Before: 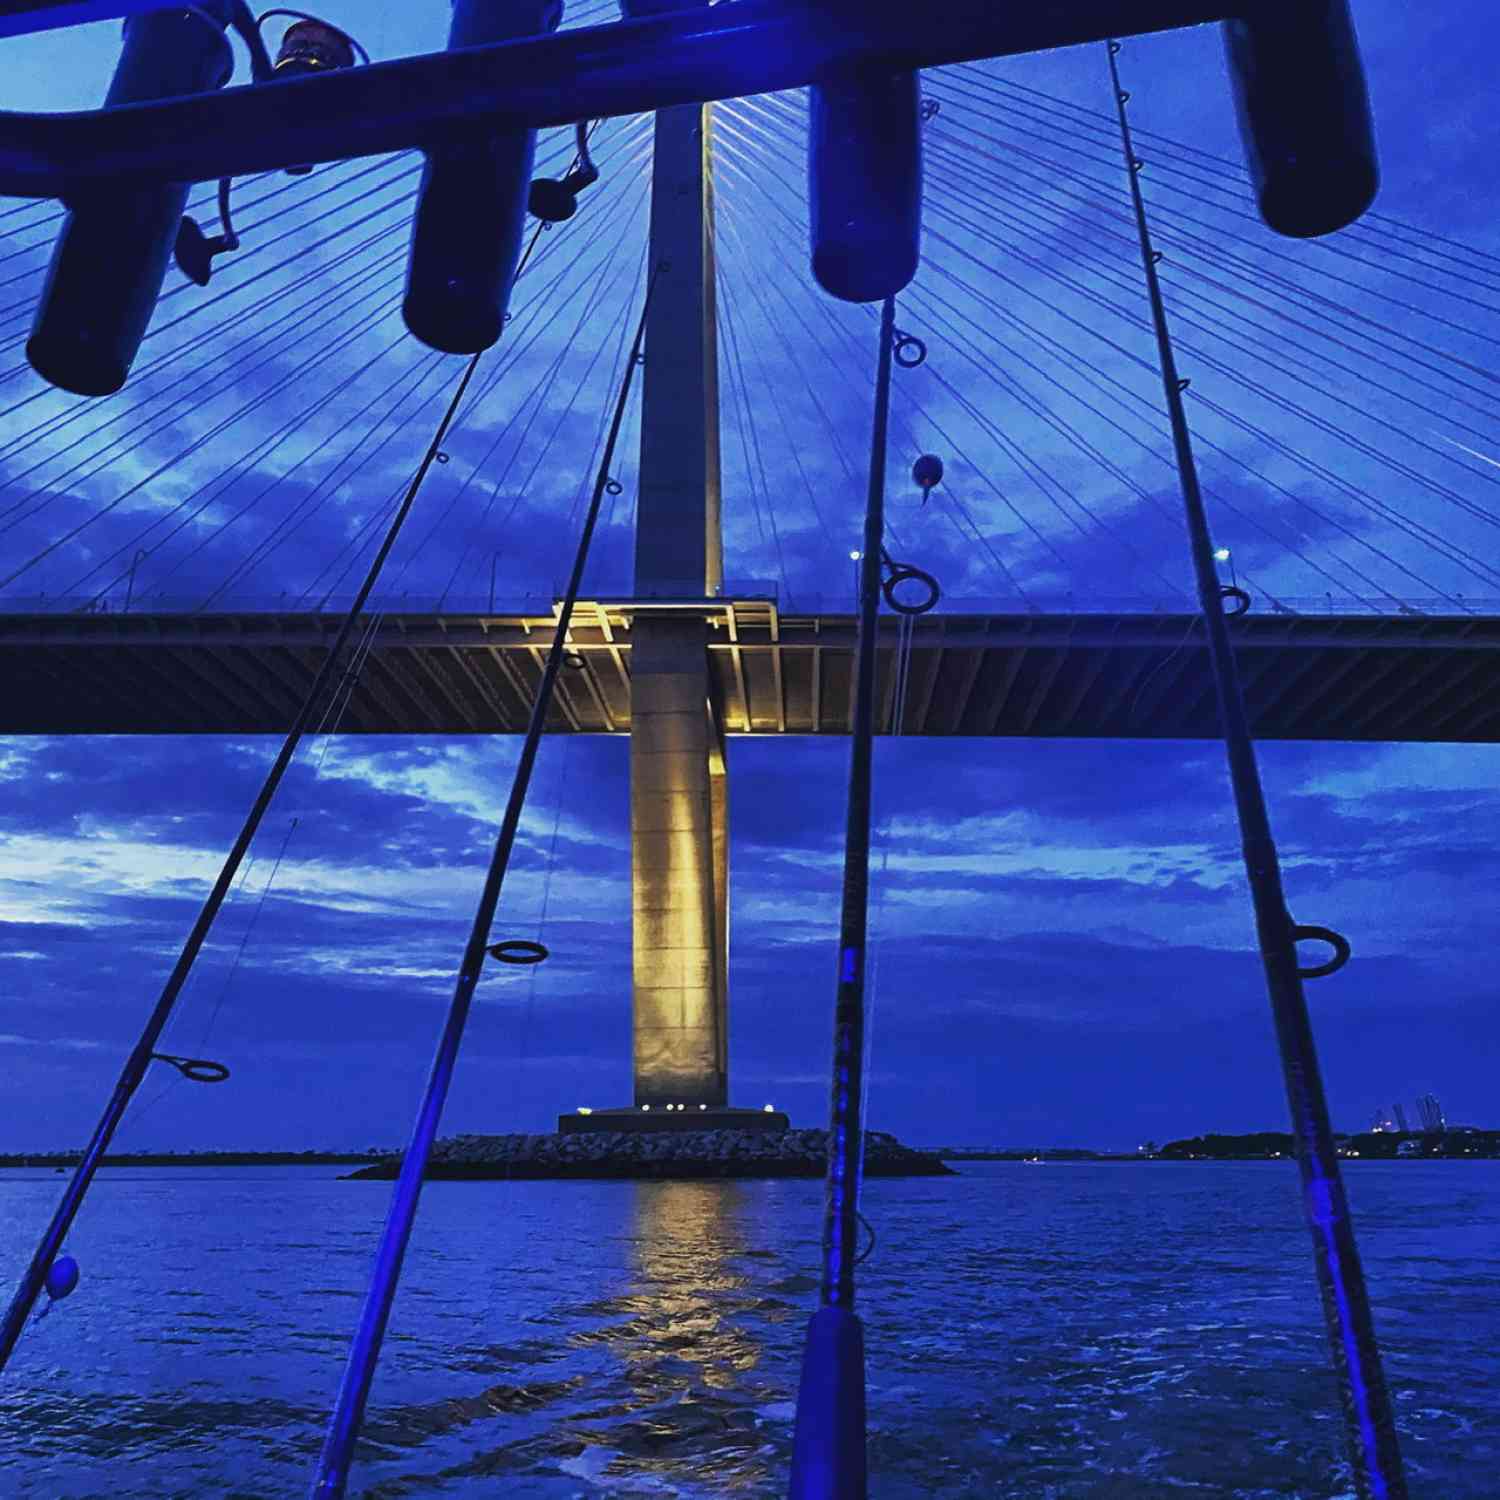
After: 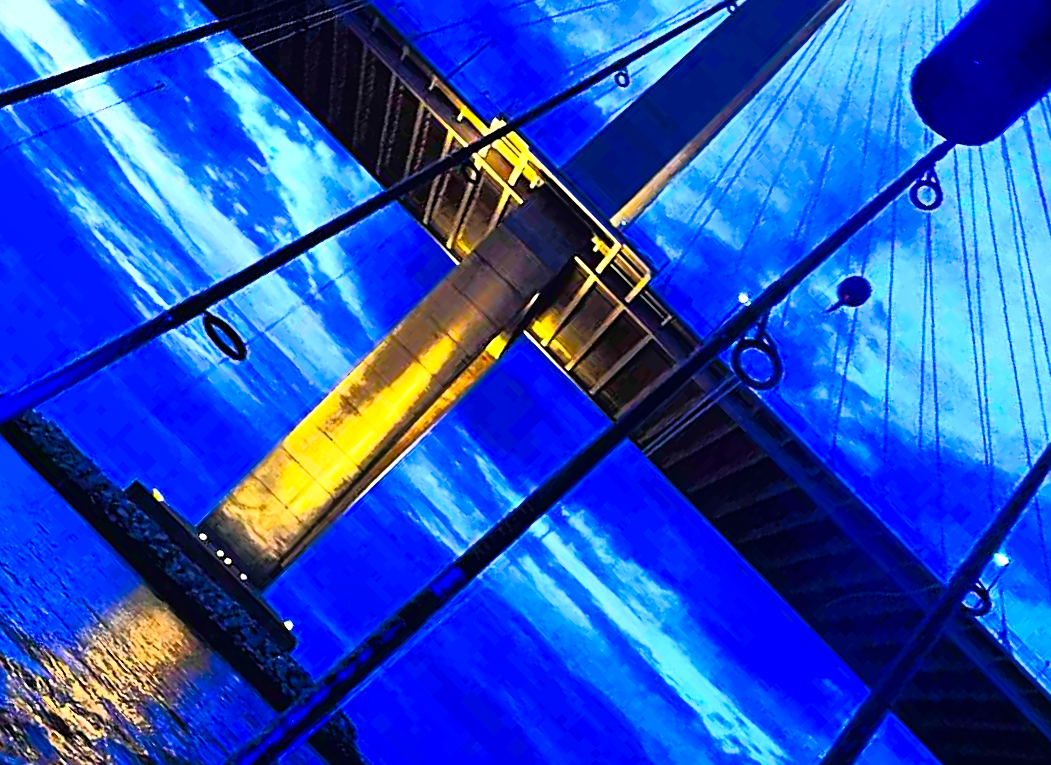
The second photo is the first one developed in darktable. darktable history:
exposure: black level correction 0, exposure 0.697 EV, compensate highlight preservation false
shadows and highlights: shadows -39.57, highlights 62.32, soften with gaussian
tone equalizer: -8 EV -1.88 EV, -7 EV -1.18 EV, -6 EV -1.59 EV, edges refinement/feathering 500, mask exposure compensation -1.57 EV, preserve details no
crop and rotate: angle -45.45°, top 16.121%, right 0.854%, bottom 11.738%
contrast brightness saturation: contrast 0.414, brightness 0.112, saturation 0.208
color balance rgb: highlights gain › chroma 1.639%, highlights gain › hue 57.4°, perceptual saturation grading › global saturation 30.846%, global vibrance 20%
sharpen: on, module defaults
